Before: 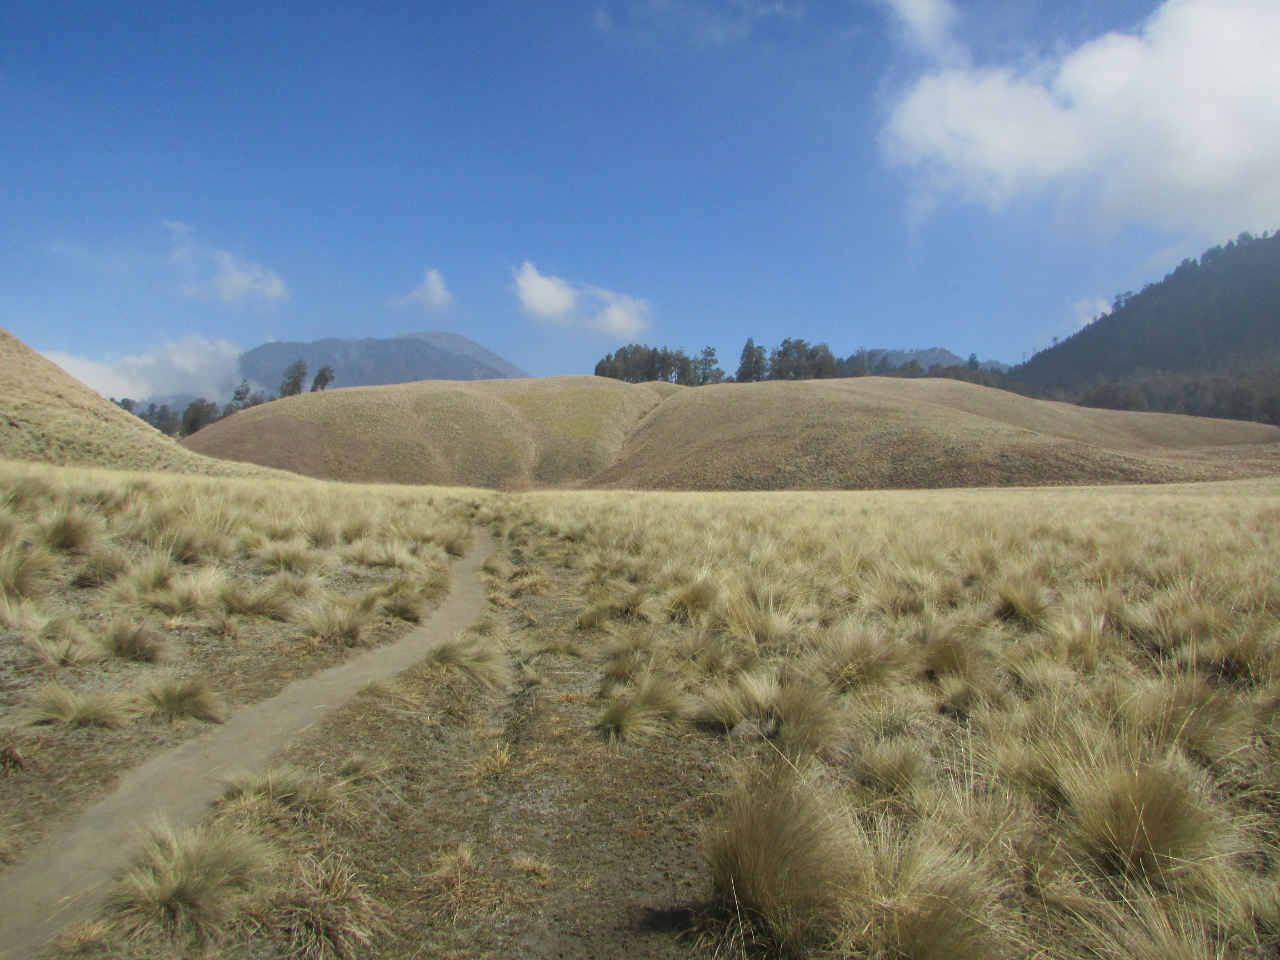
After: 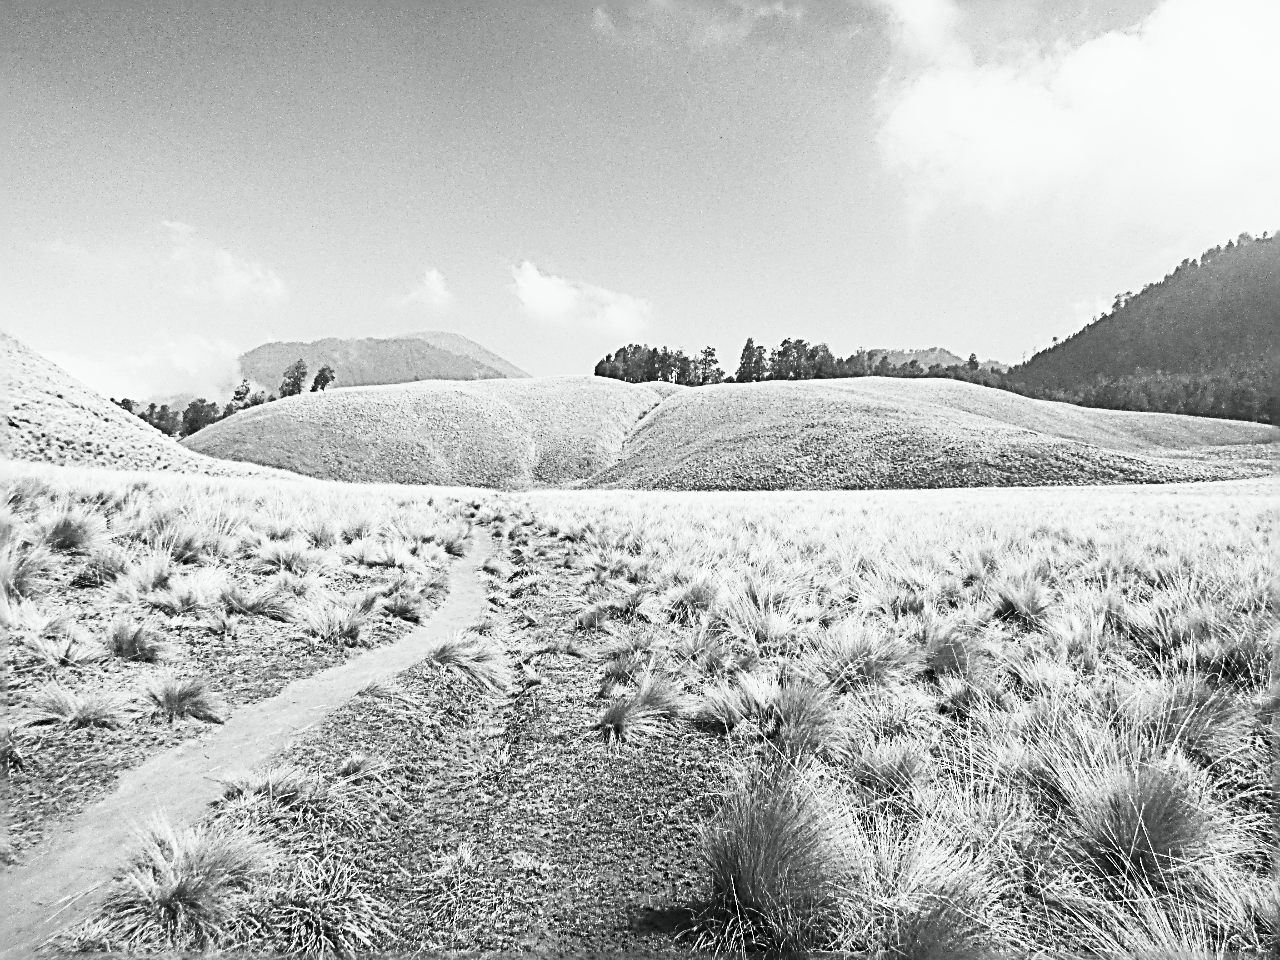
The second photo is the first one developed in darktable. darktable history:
sharpen: radius 3.158, amount 1.731
contrast brightness saturation: contrast 0.53, brightness 0.47, saturation -1
tone curve: curves: ch0 [(0, 0.01) (0.037, 0.032) (0.131, 0.108) (0.275, 0.258) (0.483, 0.512) (0.61, 0.661) (0.696, 0.742) (0.792, 0.834) (0.911, 0.936) (0.997, 0.995)]; ch1 [(0, 0) (0.308, 0.29) (0.425, 0.411) (0.503, 0.502) (0.529, 0.543) (0.683, 0.706) (0.746, 0.77) (1, 1)]; ch2 [(0, 0) (0.225, 0.214) (0.334, 0.339) (0.401, 0.415) (0.485, 0.487) (0.502, 0.502) (0.525, 0.523) (0.545, 0.552) (0.587, 0.61) (0.636, 0.654) (0.711, 0.729) (0.845, 0.855) (0.998, 0.977)], color space Lab, independent channels, preserve colors none
